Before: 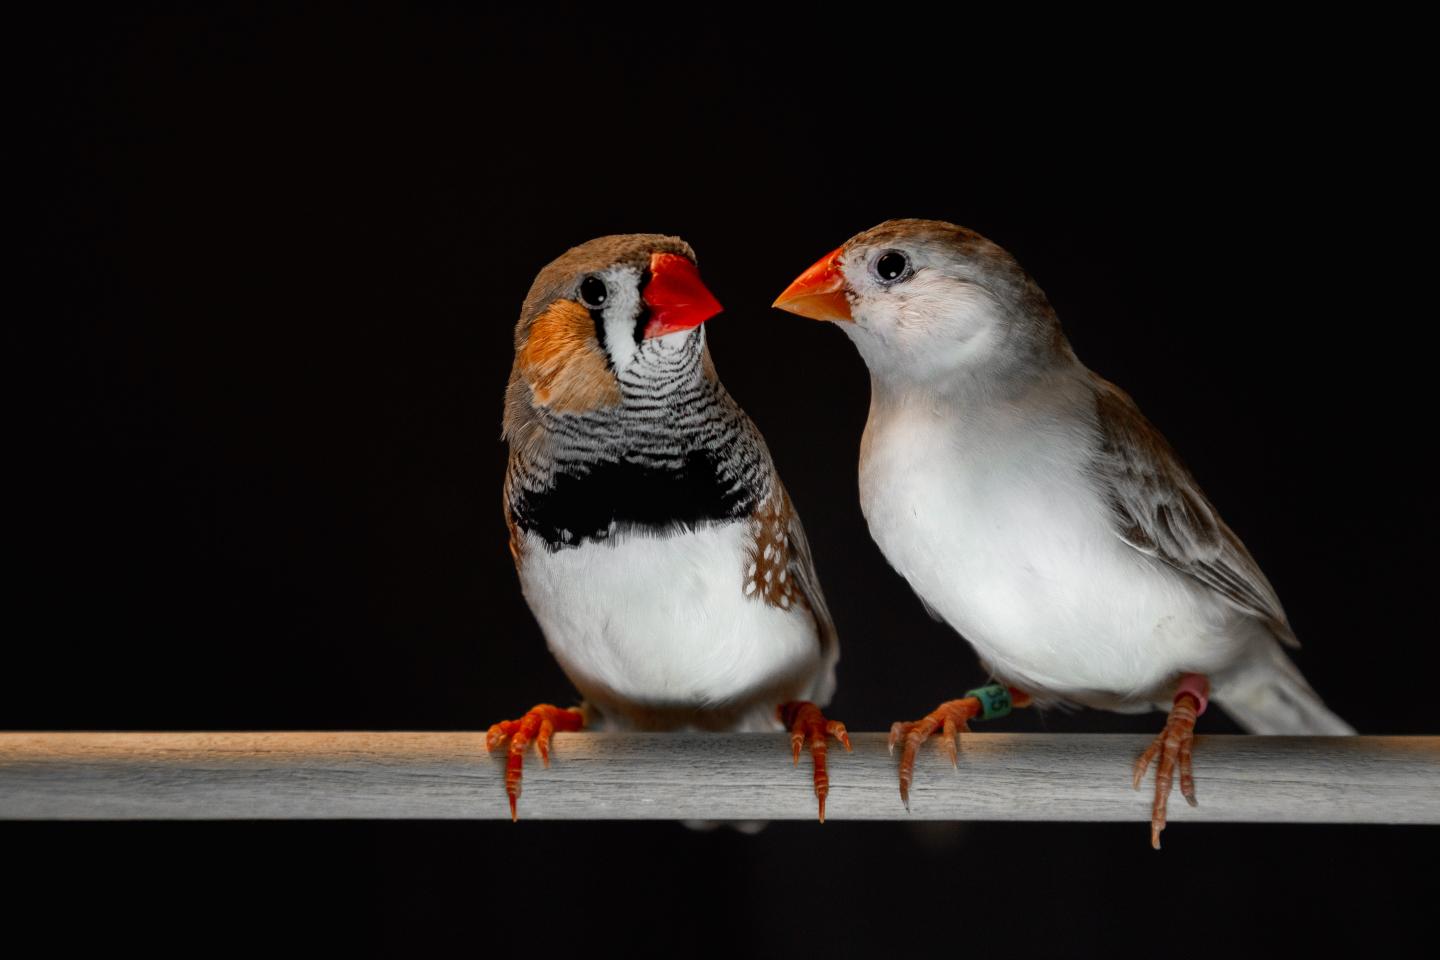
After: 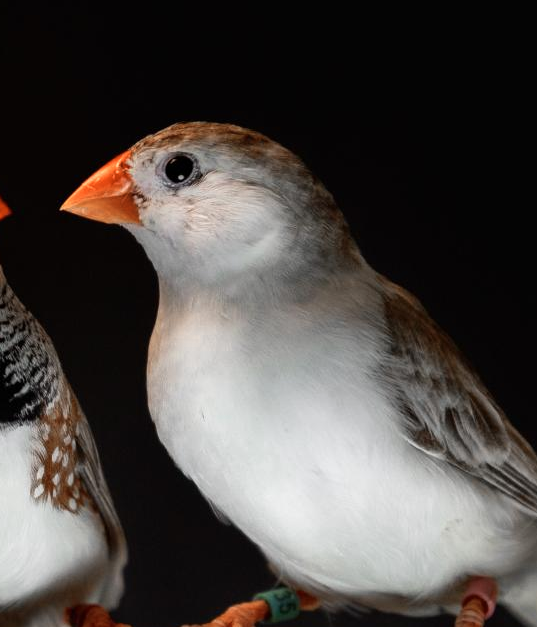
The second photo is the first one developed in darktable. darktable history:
crop and rotate: left 49.509%, top 10.125%, right 13.134%, bottom 24.505%
color zones: curves: ch0 [(0.018, 0.548) (0.224, 0.64) (0.425, 0.447) (0.675, 0.575) (0.732, 0.579)]; ch1 [(0.066, 0.487) (0.25, 0.5) (0.404, 0.43) (0.75, 0.421) (0.956, 0.421)]; ch2 [(0.044, 0.561) (0.215, 0.465) (0.399, 0.544) (0.465, 0.548) (0.614, 0.447) (0.724, 0.43) (0.882, 0.623) (0.956, 0.632)]
